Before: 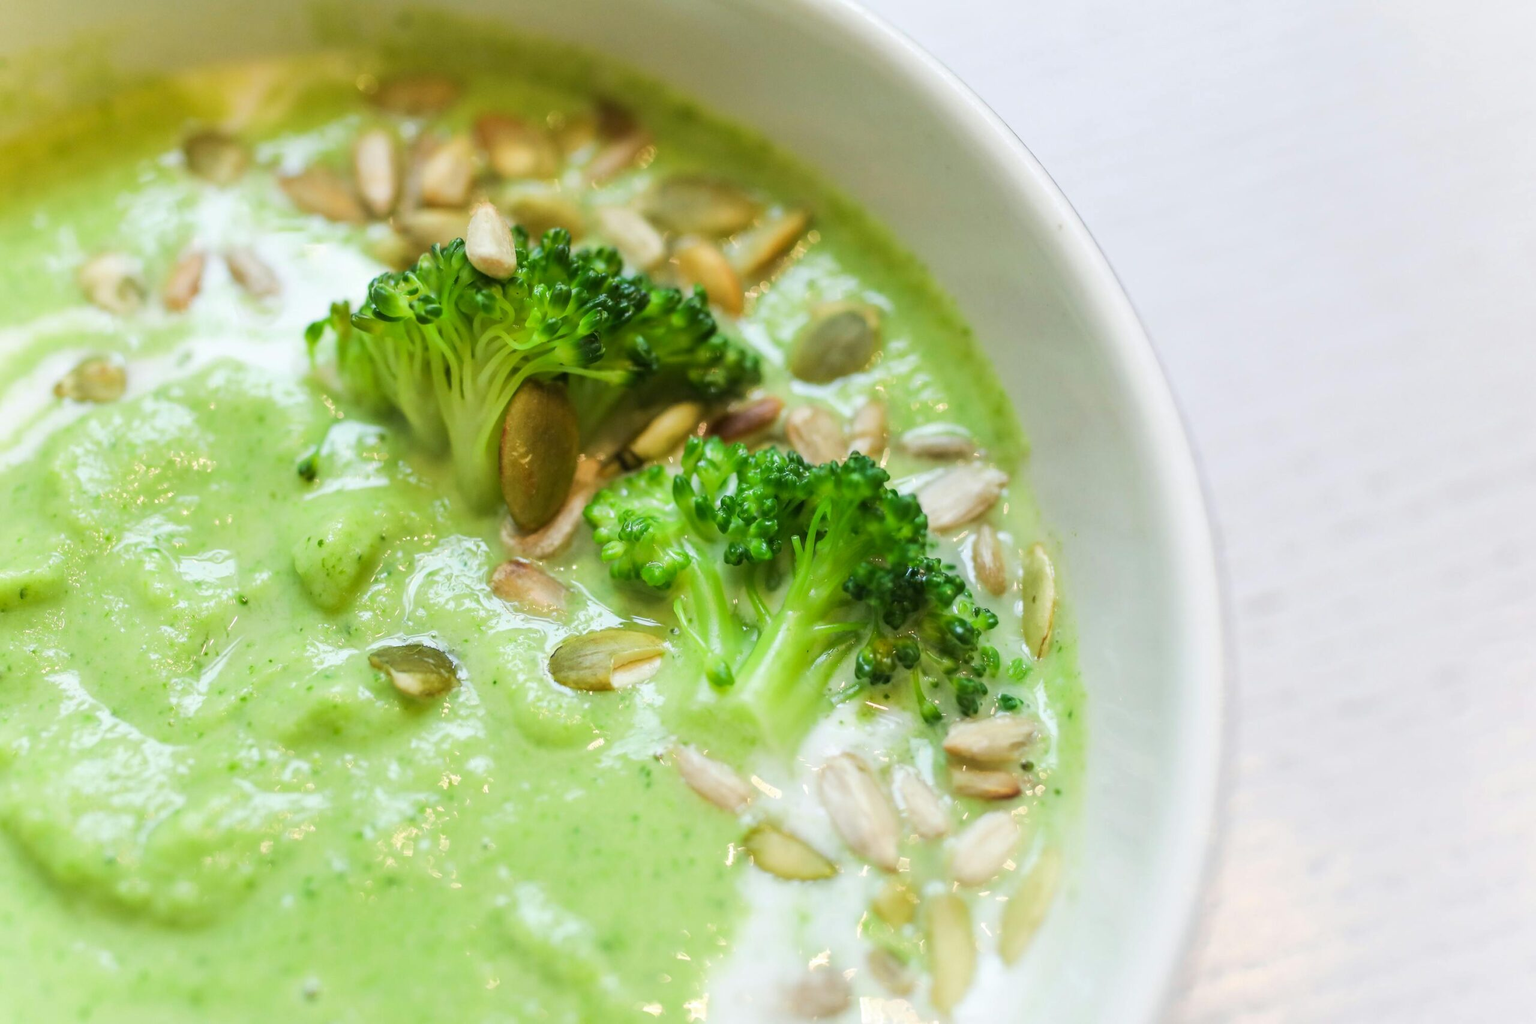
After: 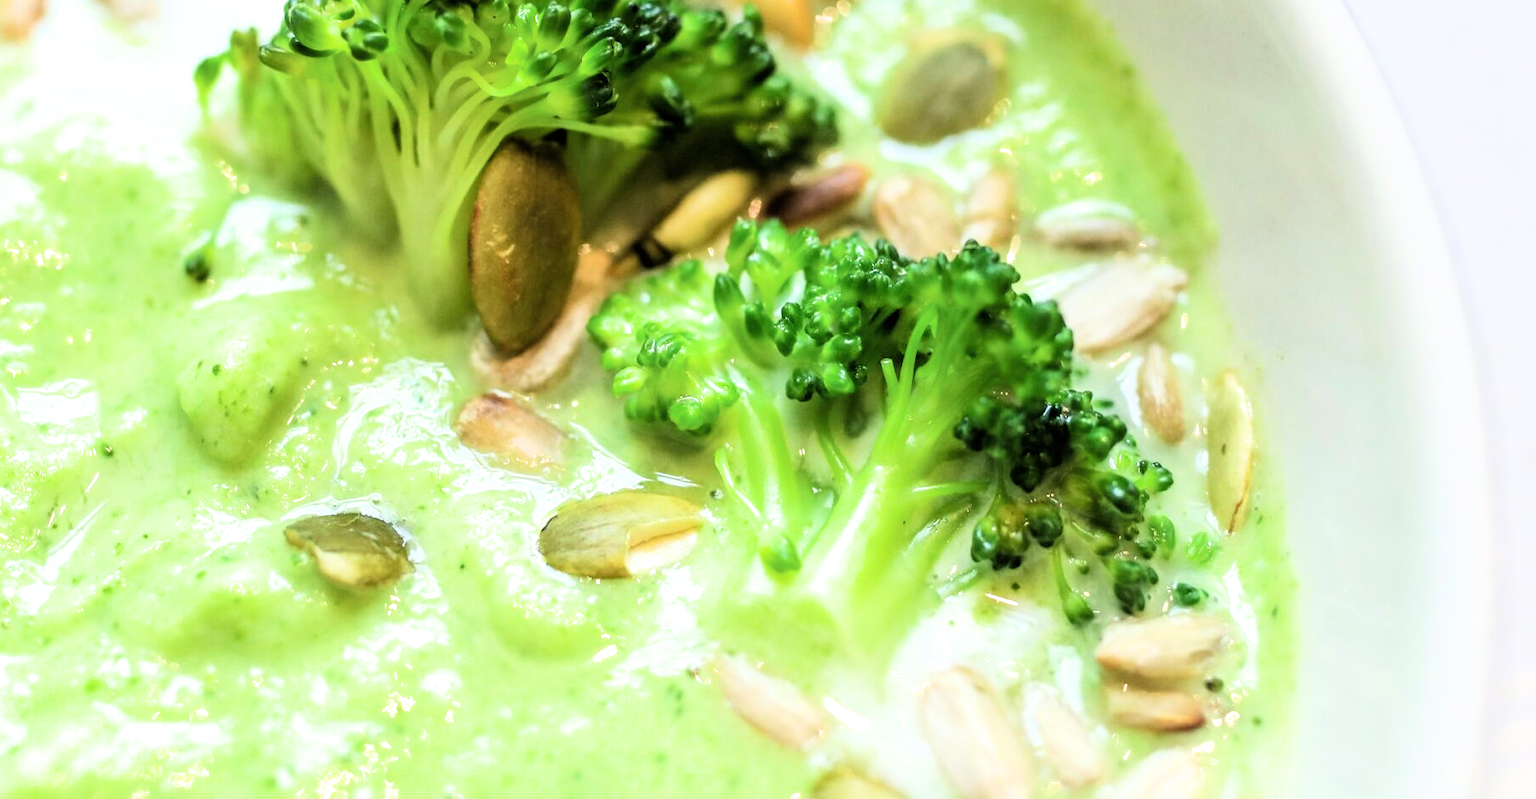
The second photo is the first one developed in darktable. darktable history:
filmic rgb: black relative exposure -3.97 EV, white relative exposure 2.99 EV, hardness 2.98, contrast 1.406, color science v6 (2022)
crop: left 10.926%, top 27.485%, right 18.249%, bottom 17.205%
exposure: black level correction -0.002, exposure 0.53 EV, compensate highlight preservation false
